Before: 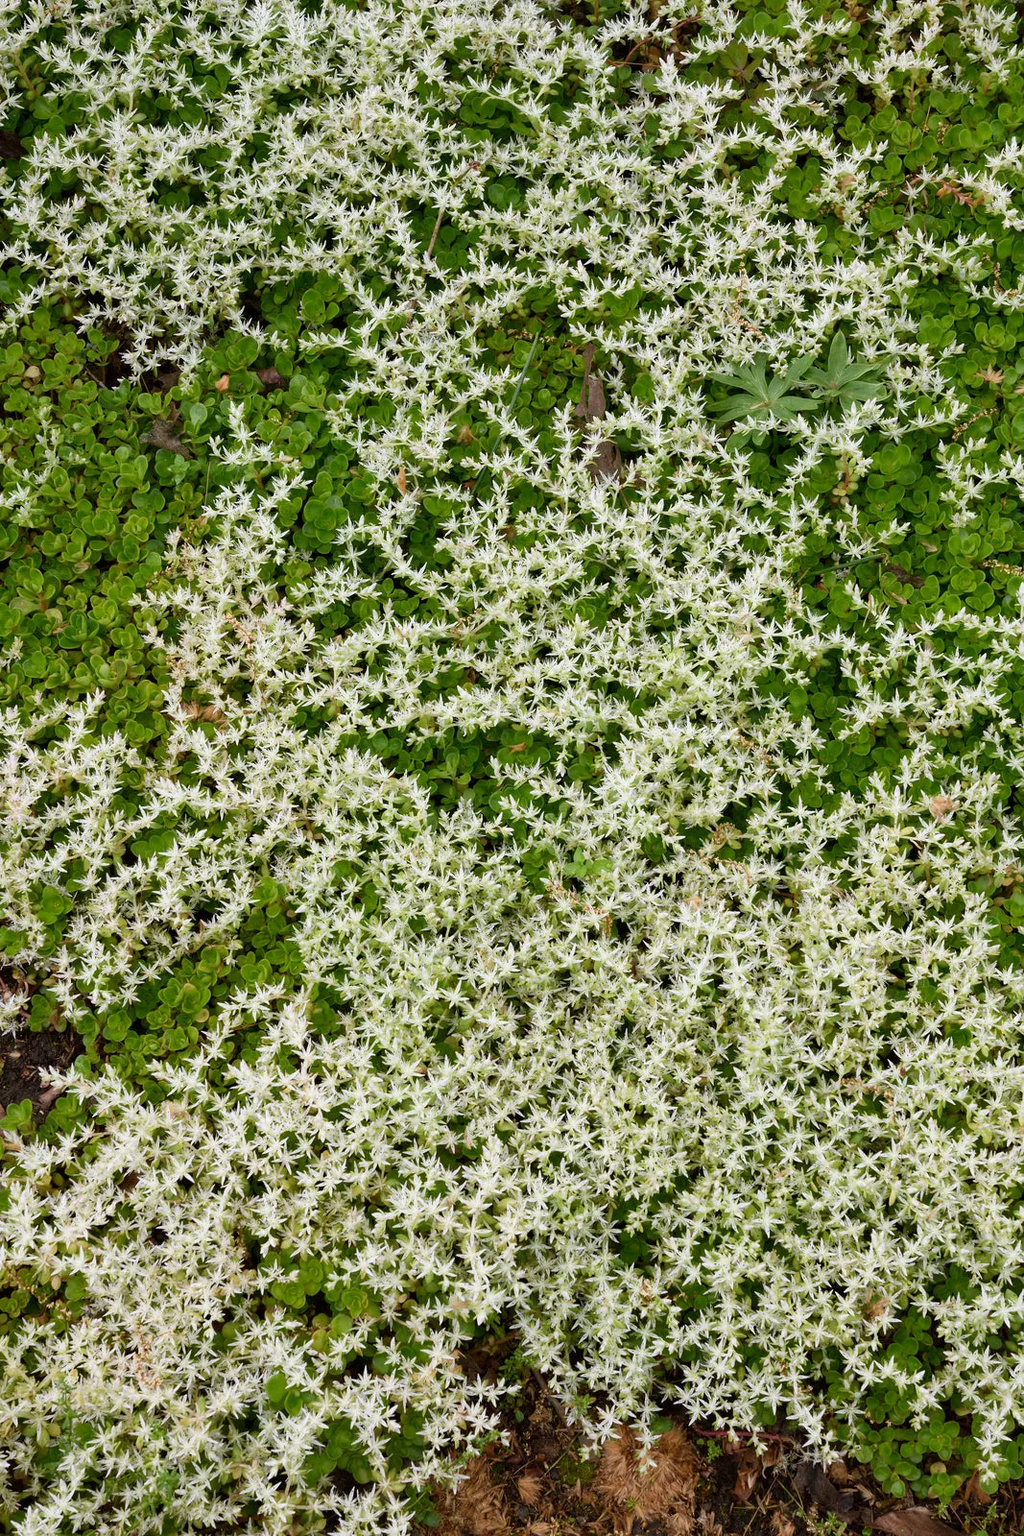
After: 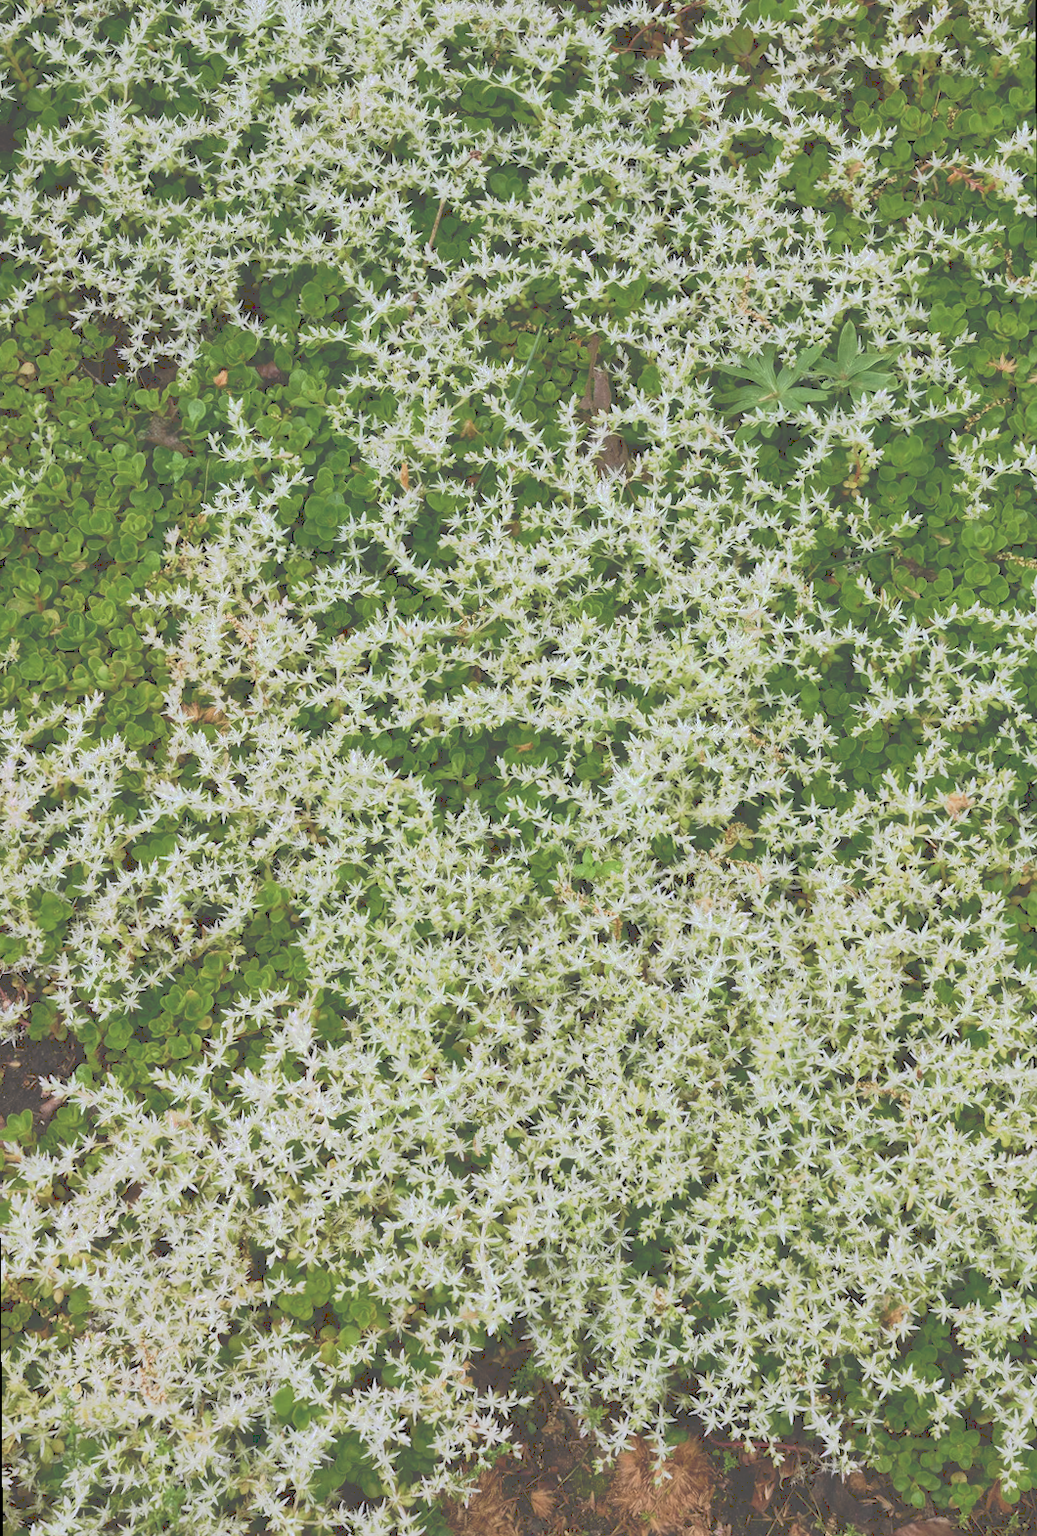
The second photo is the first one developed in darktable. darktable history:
white balance: red 0.98, blue 1.034
tone curve: curves: ch0 [(0, 0) (0.003, 0.313) (0.011, 0.317) (0.025, 0.317) (0.044, 0.322) (0.069, 0.327) (0.1, 0.335) (0.136, 0.347) (0.177, 0.364) (0.224, 0.384) (0.277, 0.421) (0.335, 0.459) (0.399, 0.501) (0.468, 0.554) (0.543, 0.611) (0.623, 0.679) (0.709, 0.751) (0.801, 0.804) (0.898, 0.844) (1, 1)], preserve colors none
velvia: on, module defaults
rotate and perspective: rotation -0.45°, automatic cropping original format, crop left 0.008, crop right 0.992, crop top 0.012, crop bottom 0.988
